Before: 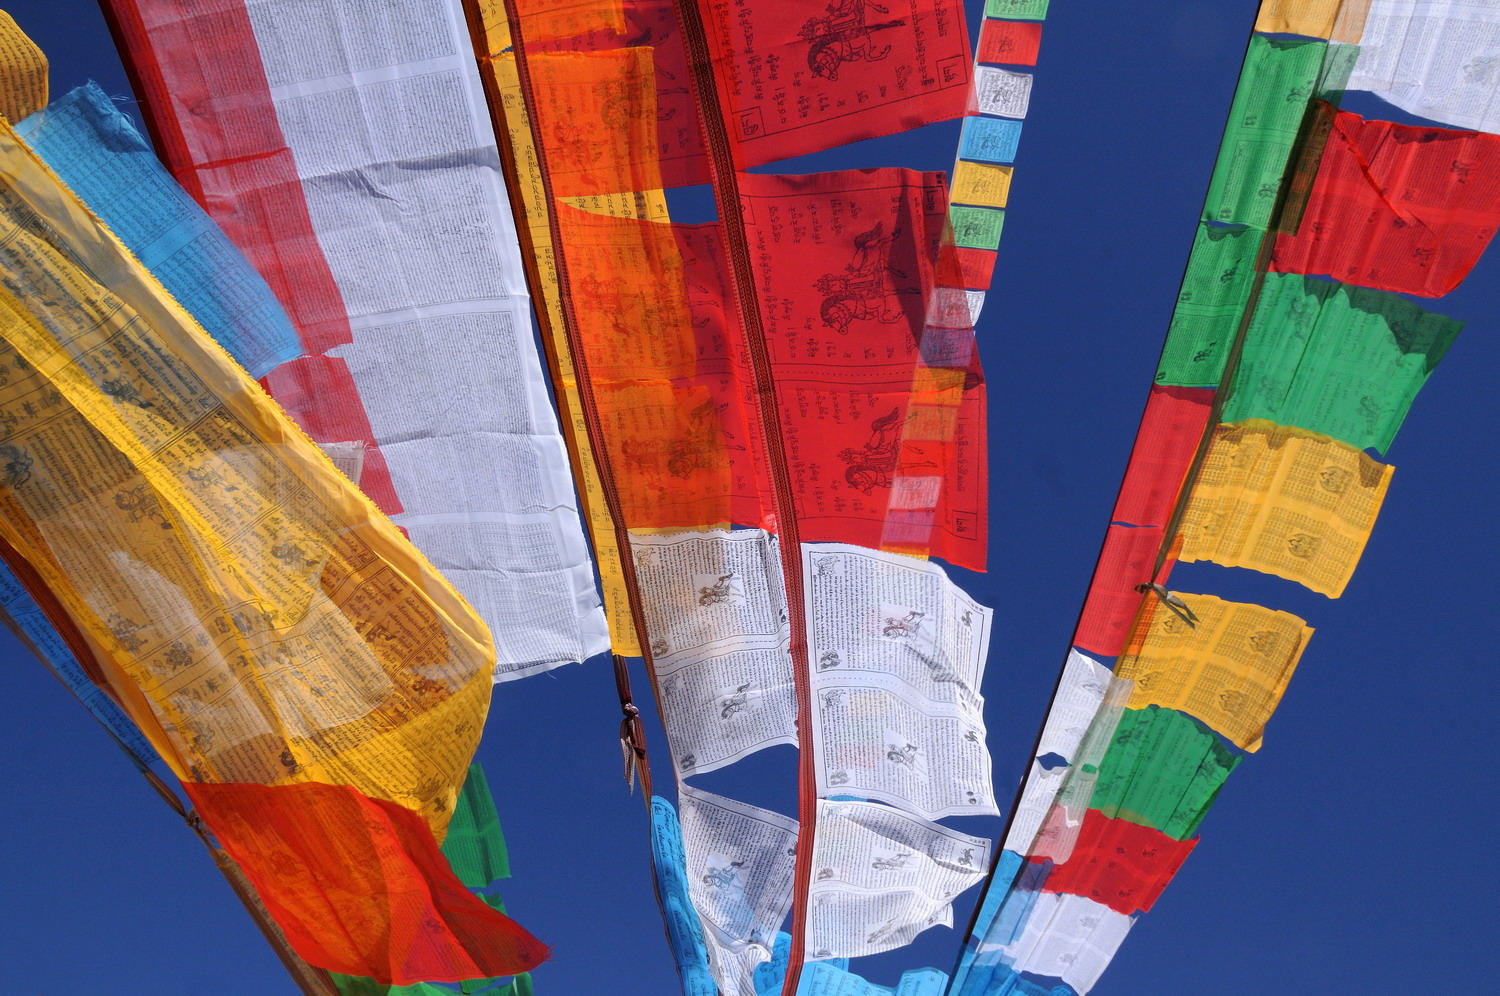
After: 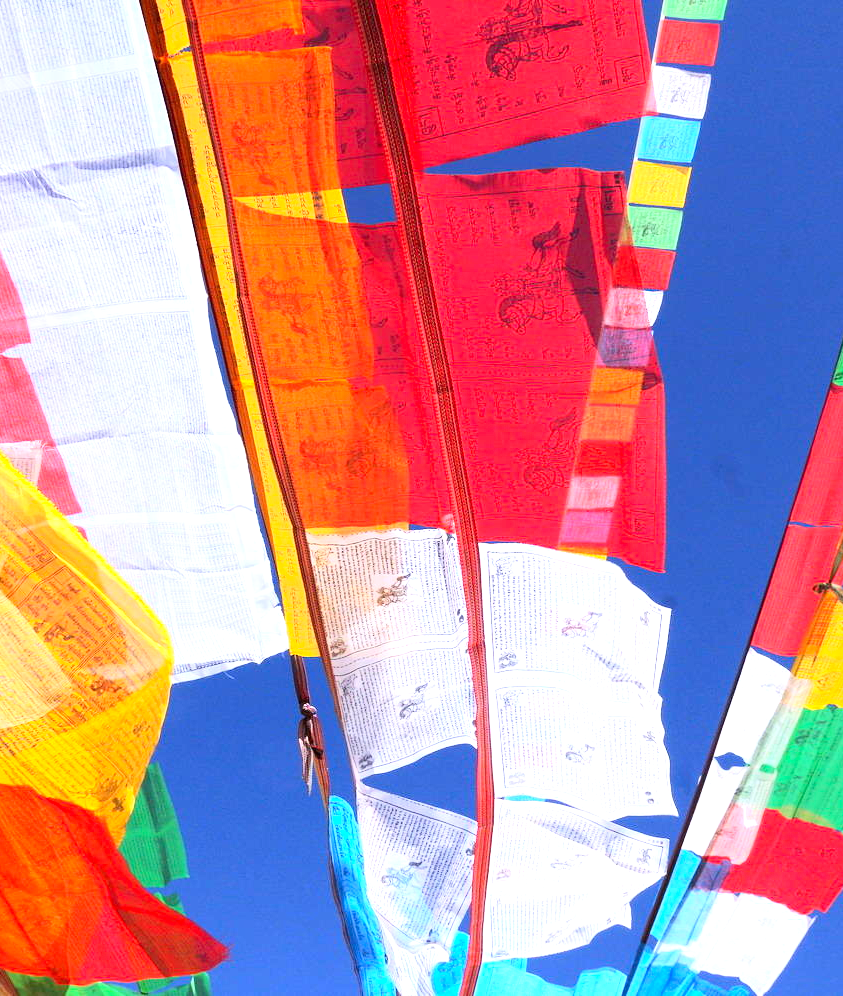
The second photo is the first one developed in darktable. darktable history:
exposure: exposure 1.089 EV, compensate highlight preservation false
contrast brightness saturation: contrast 0.2, brightness 0.16, saturation 0.22
tone equalizer: on, module defaults
crop: left 21.496%, right 22.254%
